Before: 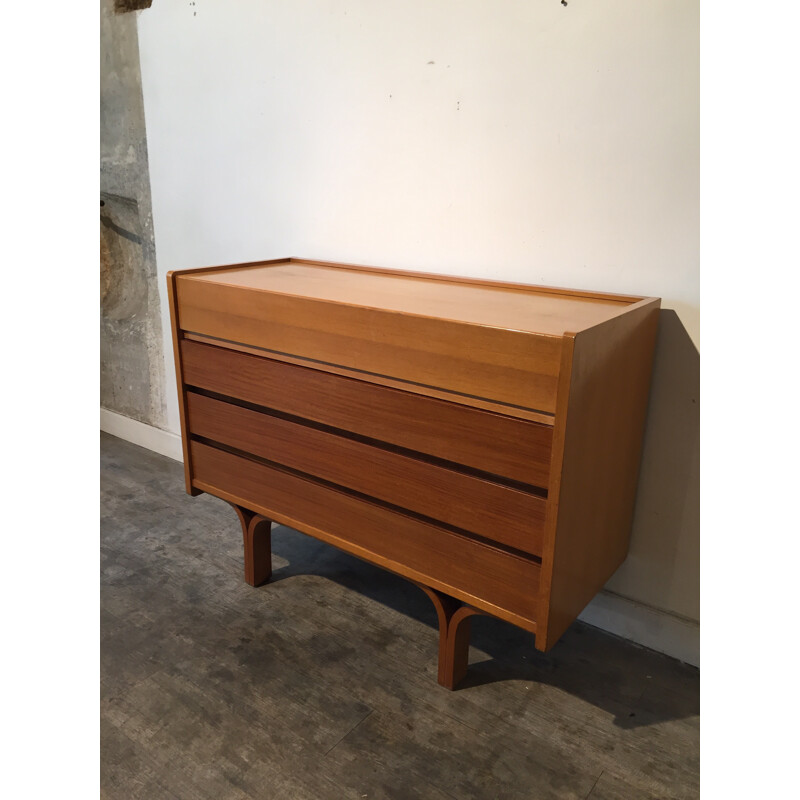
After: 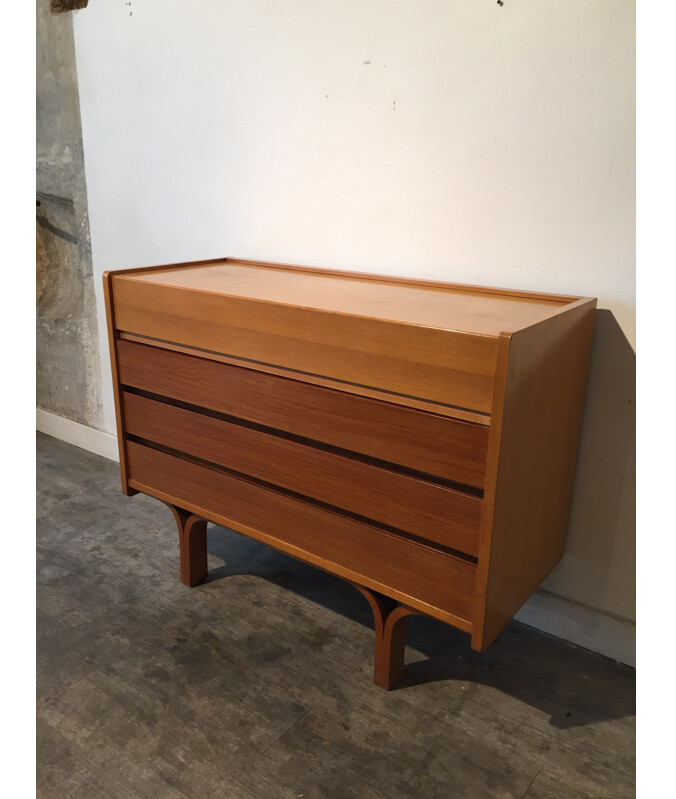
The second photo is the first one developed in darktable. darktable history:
crop: left 8.025%, right 7.44%
